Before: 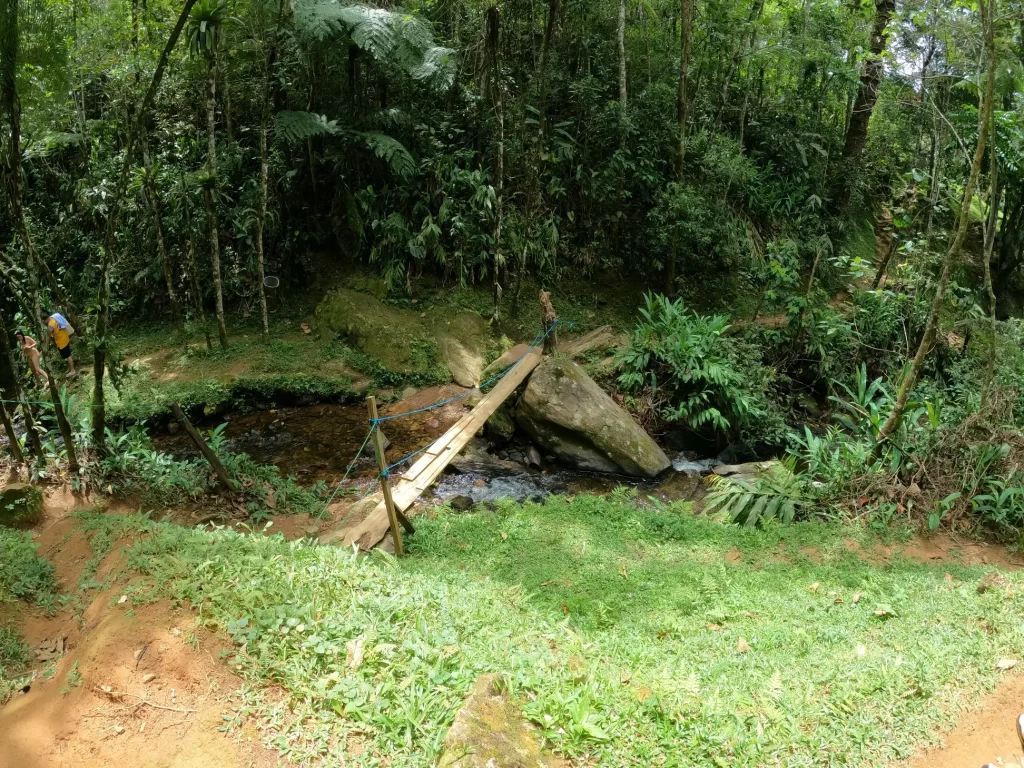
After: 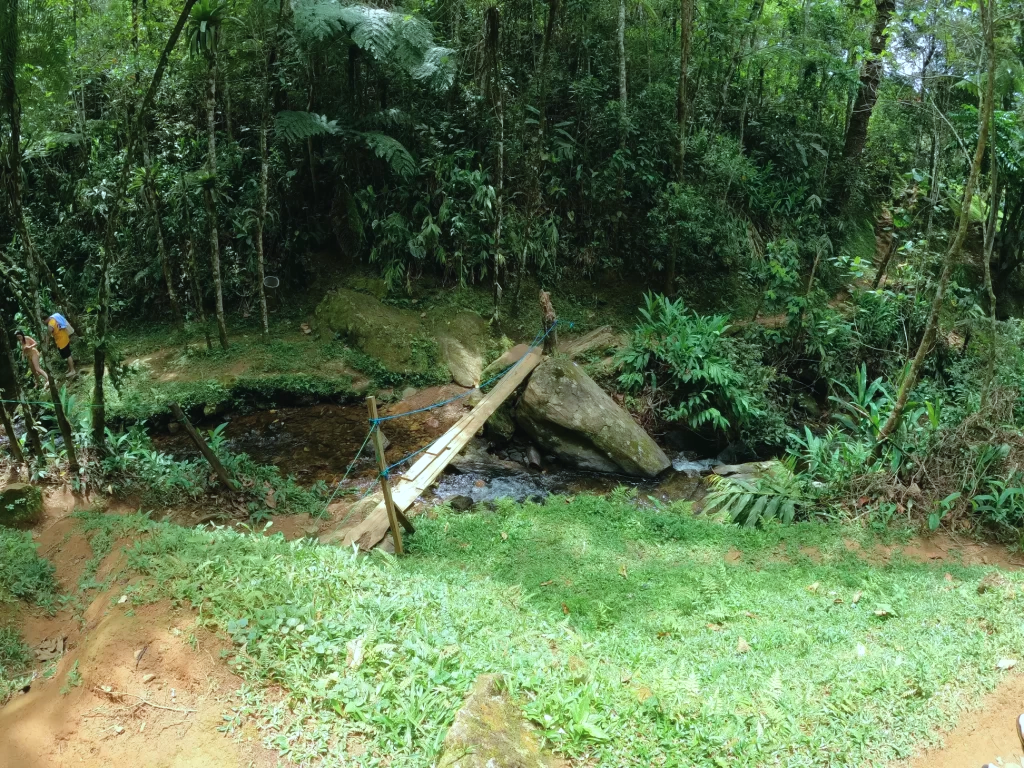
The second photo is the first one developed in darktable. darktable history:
exposure: black level correction -0.003, exposure 0.04 EV, compensate highlight preservation false
color calibration: illuminant Planckian (black body), x 0.368, y 0.361, temperature 4275.92 K
